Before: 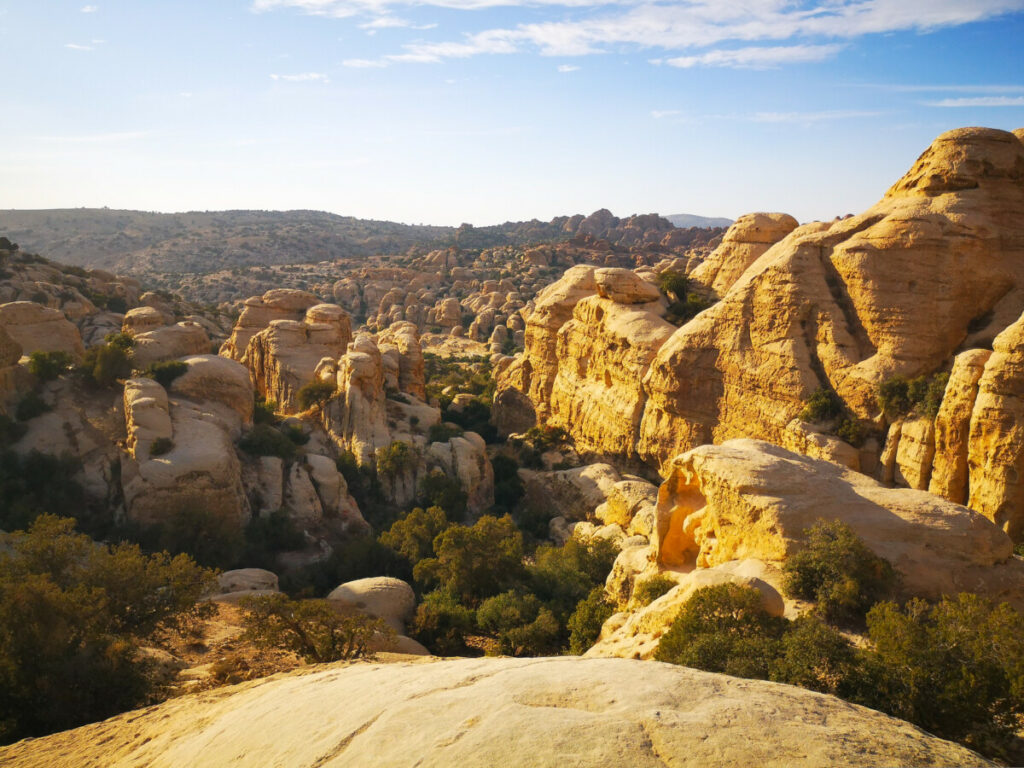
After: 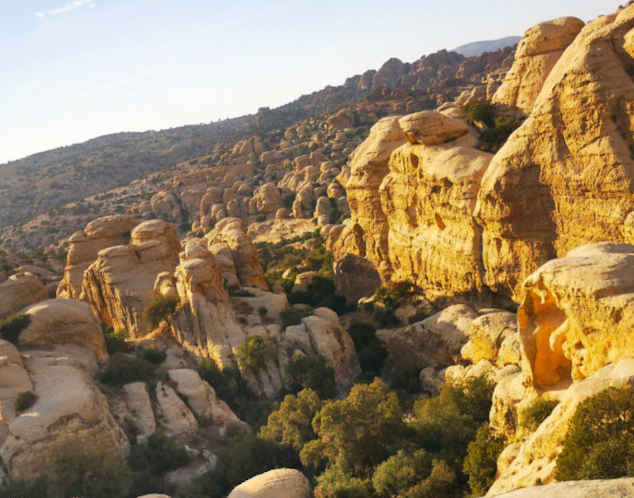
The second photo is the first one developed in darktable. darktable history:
shadows and highlights: shadows 75, highlights -25, soften with gaussian
crop and rotate: left 13.409%, right 19.924%
rotate and perspective: rotation -14.8°, crop left 0.1, crop right 0.903, crop top 0.25, crop bottom 0.748
